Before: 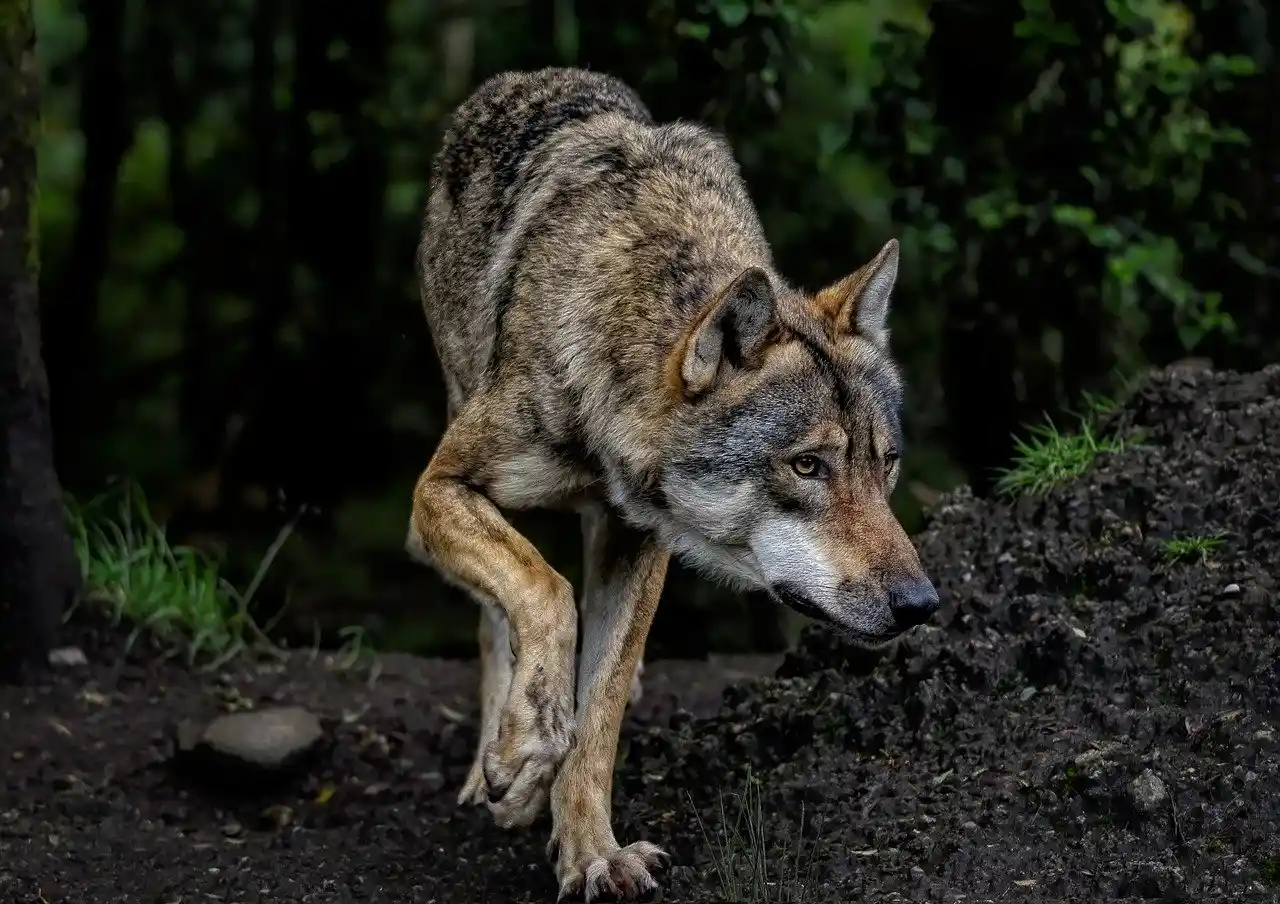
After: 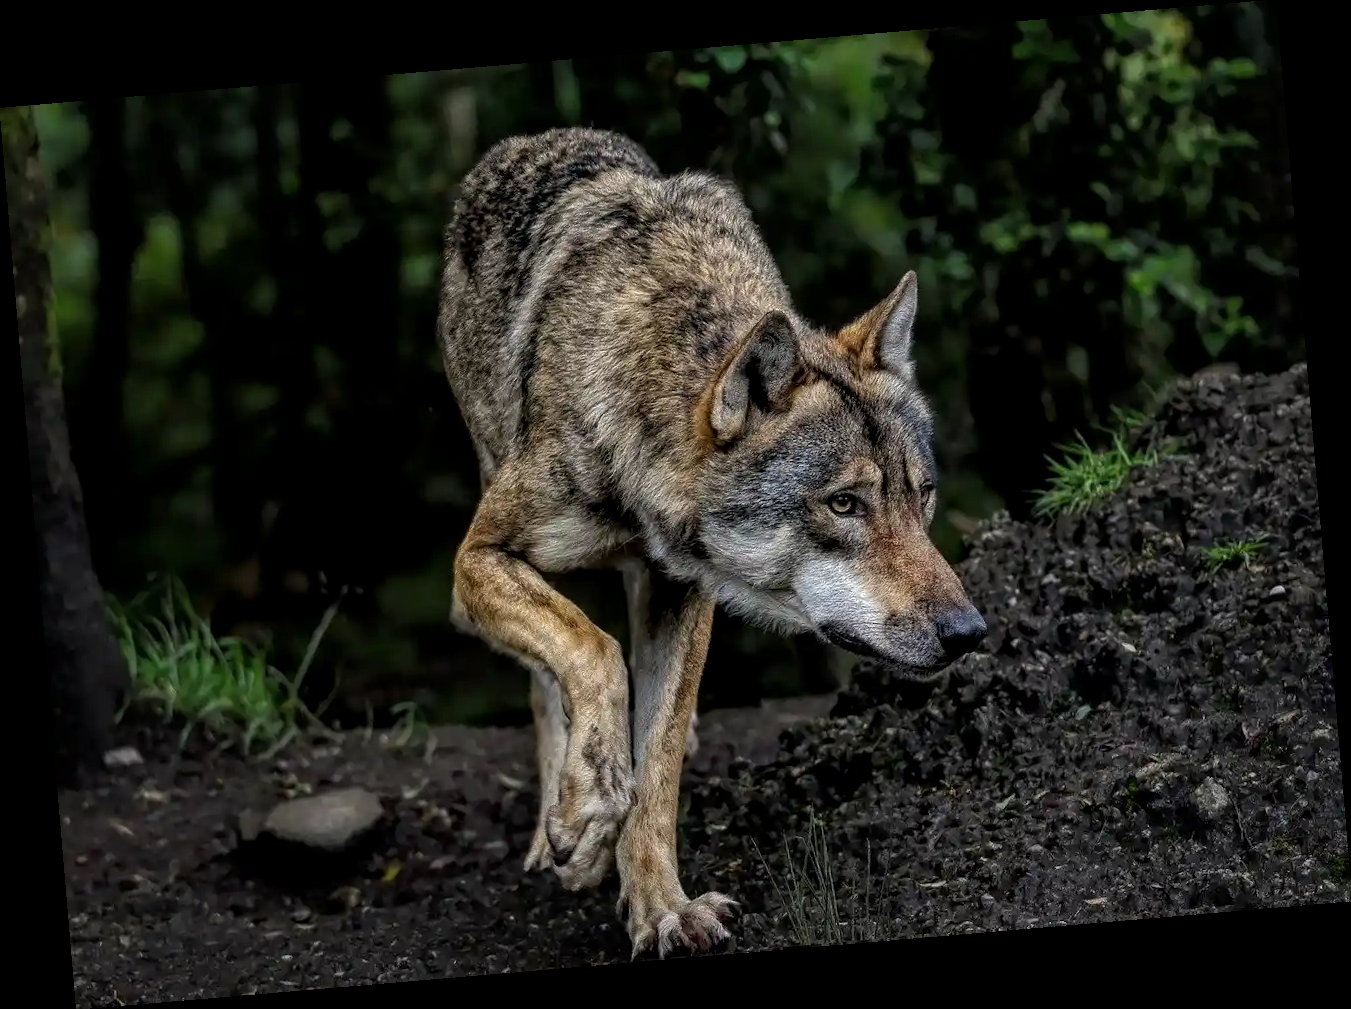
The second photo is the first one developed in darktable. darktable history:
local contrast: on, module defaults
rotate and perspective: rotation -4.86°, automatic cropping off
